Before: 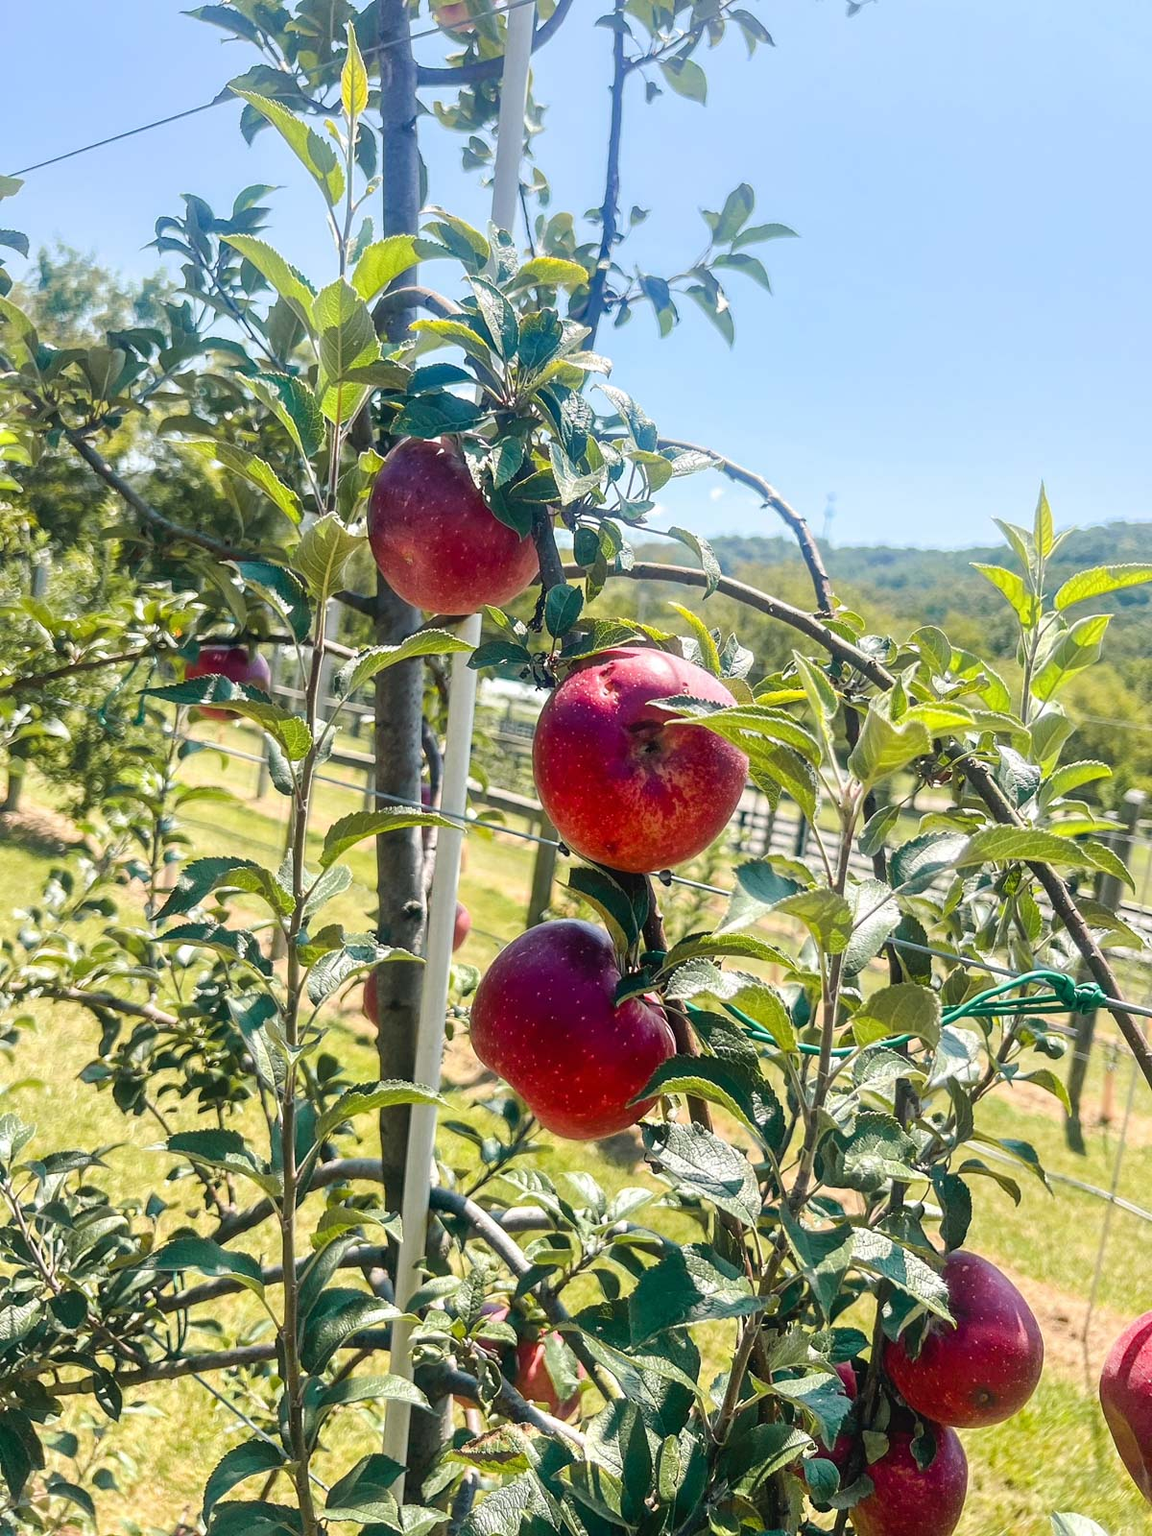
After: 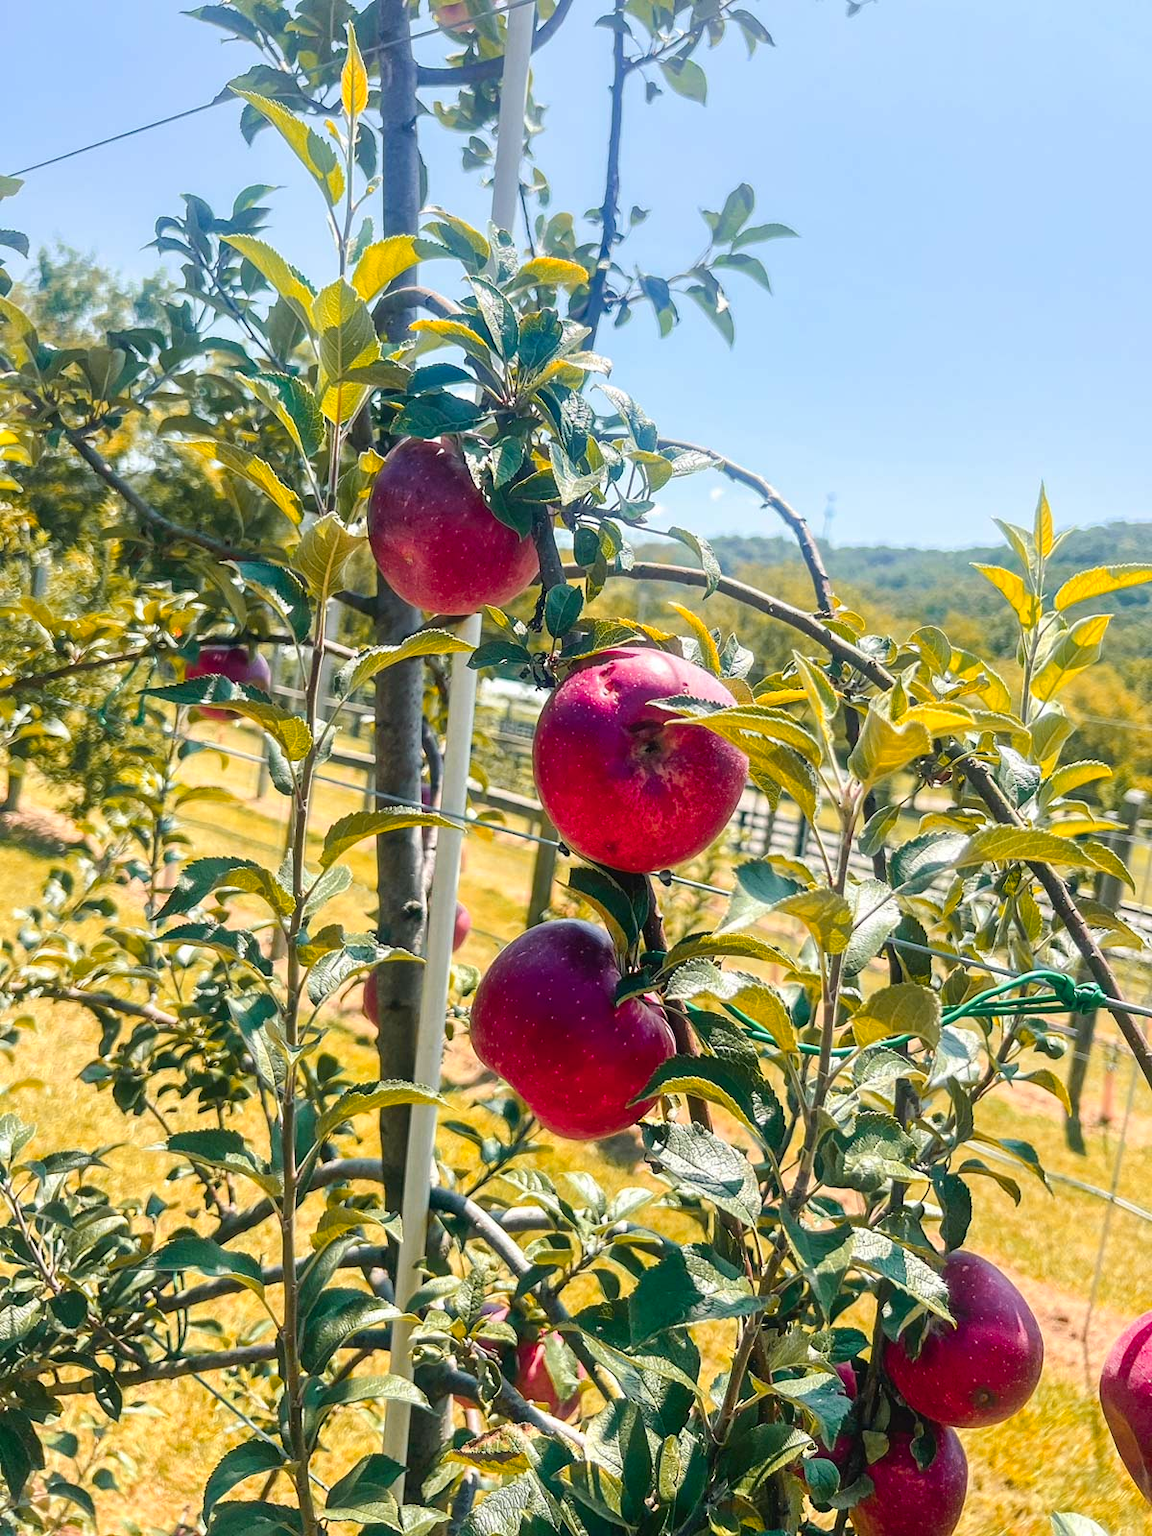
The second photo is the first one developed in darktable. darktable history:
color zones: curves: ch1 [(0.24, 0.634) (0.75, 0.5)]; ch2 [(0.253, 0.437) (0.745, 0.491)]
